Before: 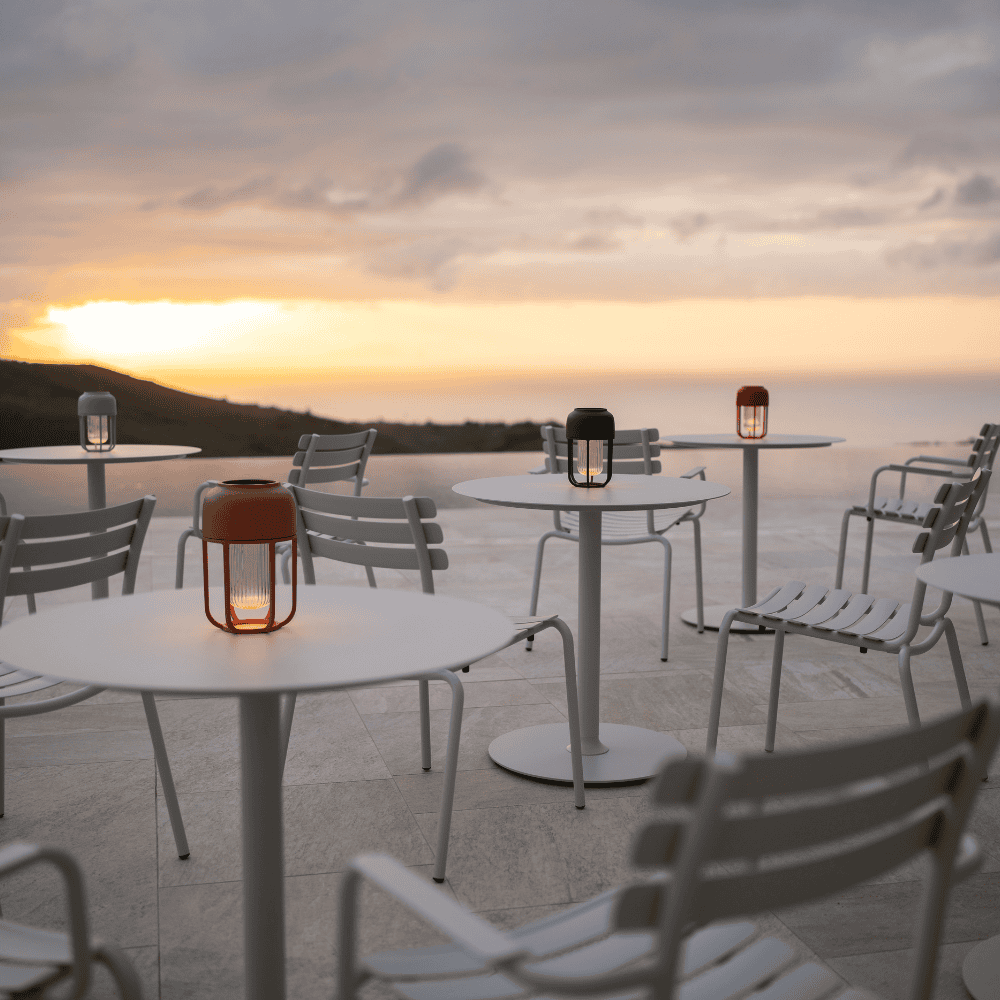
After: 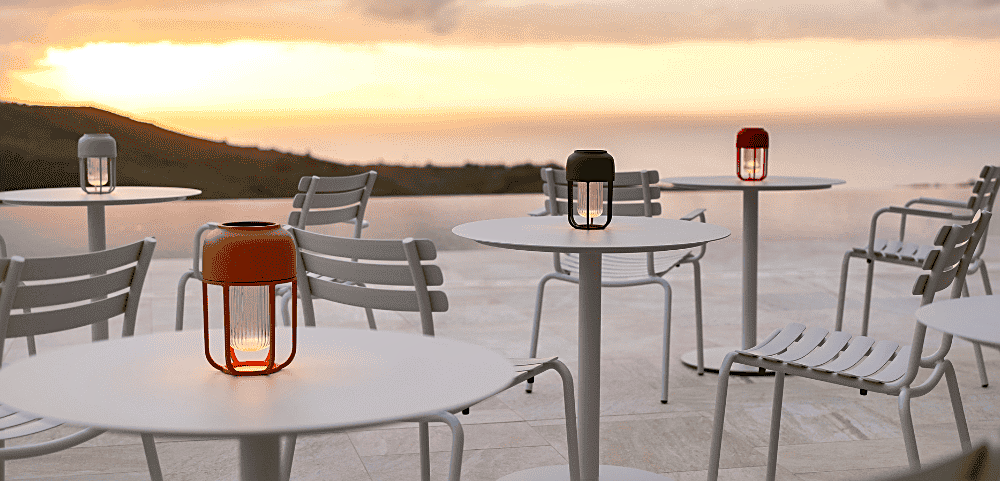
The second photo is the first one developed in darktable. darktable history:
crop and rotate: top 25.803%, bottom 26.042%
sharpen: radius 1.946
exposure: black level correction 0.001, exposure 0.191 EV, compensate highlight preservation false
contrast brightness saturation: brightness 0.094, saturation 0.194
local contrast: mode bilateral grid, contrast 21, coarseness 50, detail 132%, midtone range 0.2
color balance rgb: perceptual saturation grading › global saturation 20%, perceptual saturation grading › highlights -50.467%, perceptual saturation grading › shadows 30.398%, perceptual brilliance grading › mid-tones 10.996%, perceptual brilliance grading › shadows 15.712%
shadows and highlights: low approximation 0.01, soften with gaussian
